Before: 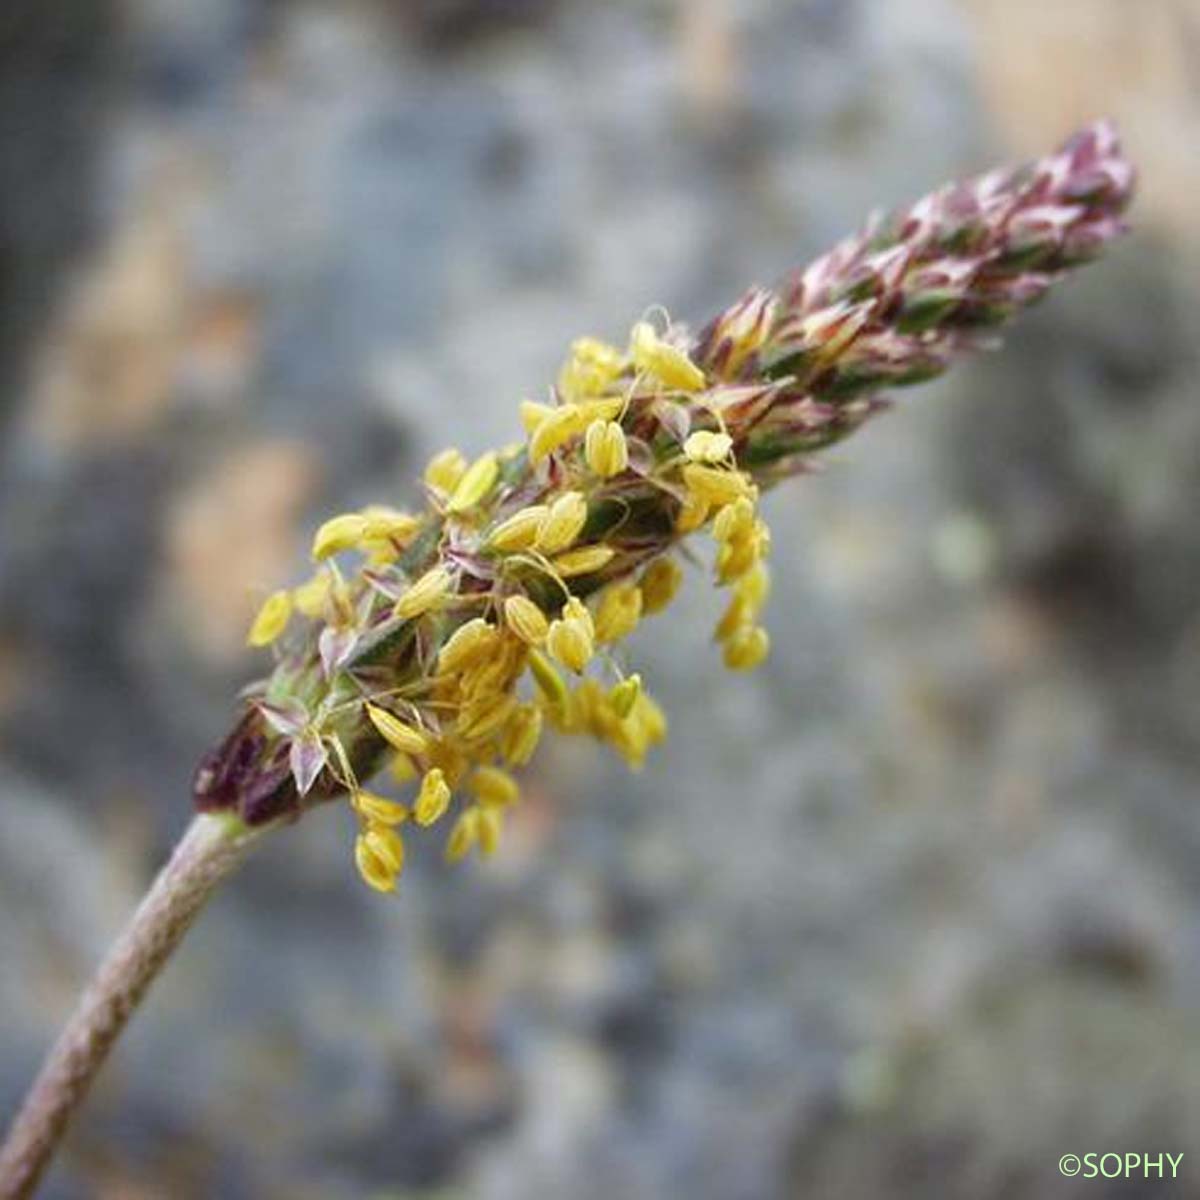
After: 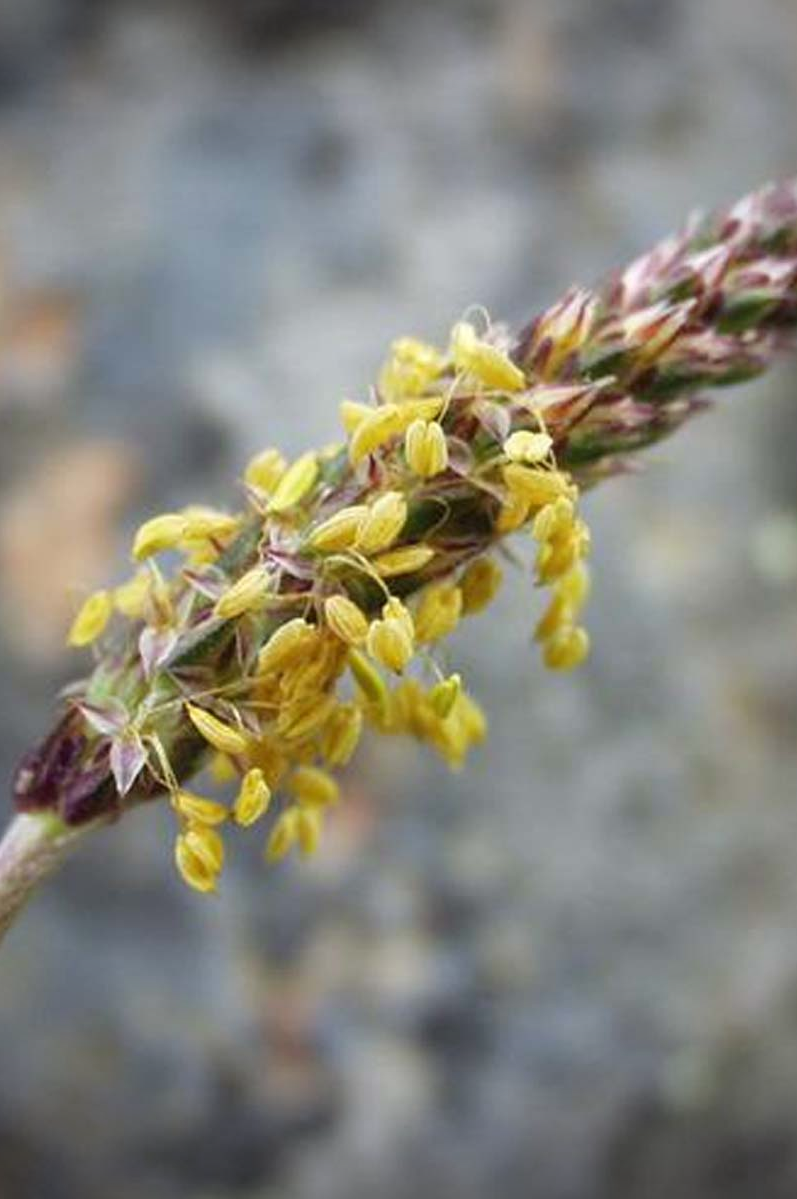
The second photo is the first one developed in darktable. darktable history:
vignetting: fall-off start 99.17%, width/height ratio 1.311
crop and rotate: left 15.024%, right 18.546%
